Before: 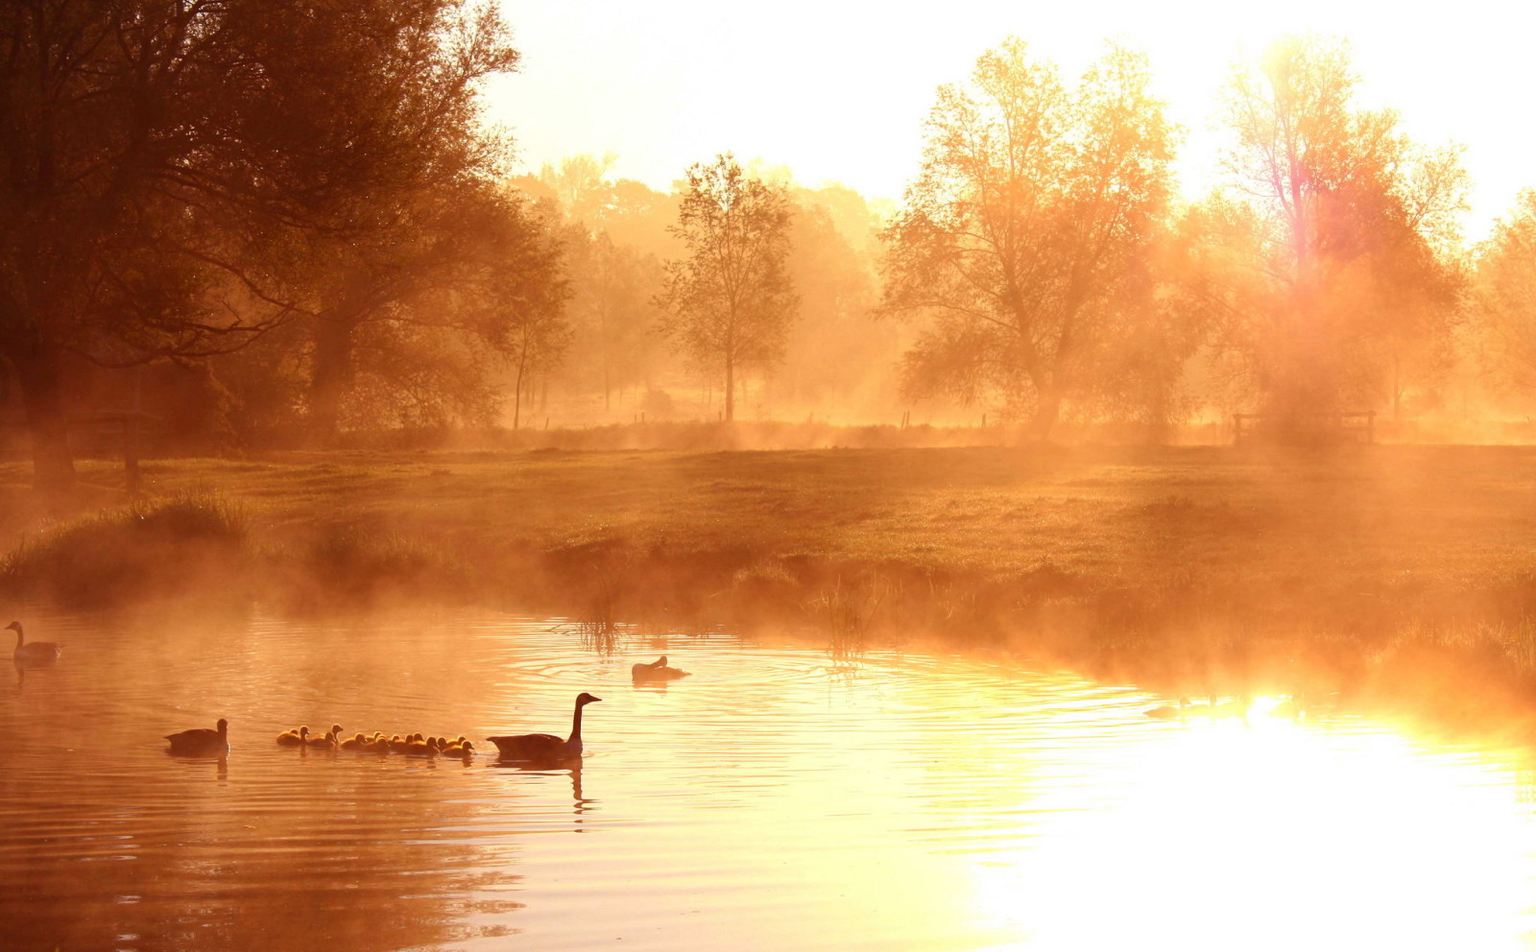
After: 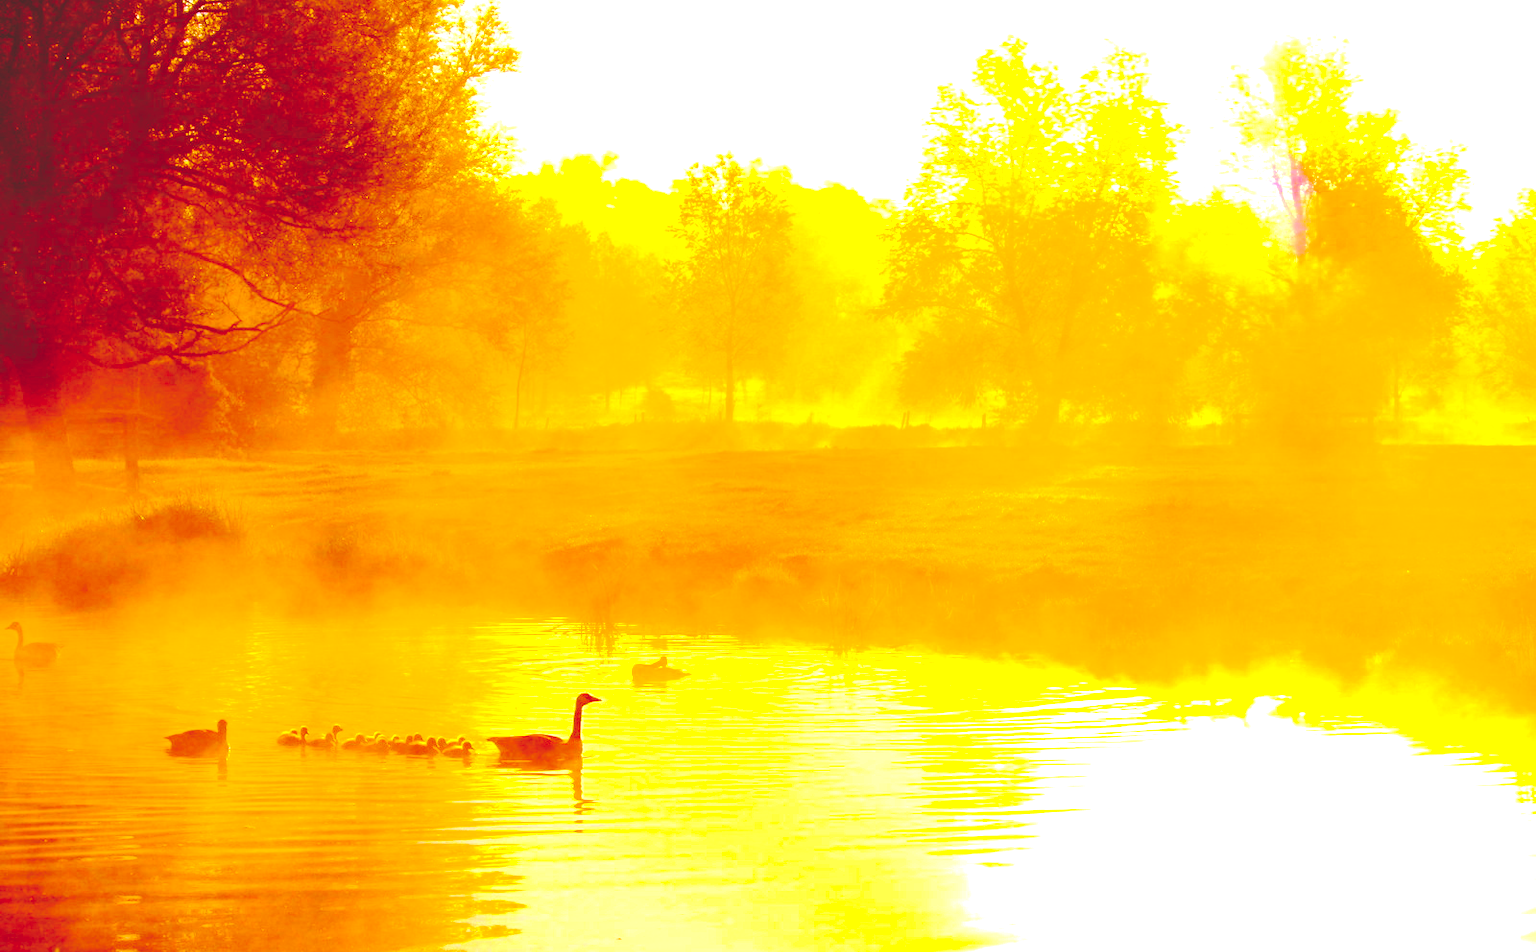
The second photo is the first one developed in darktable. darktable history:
base curve: curves: ch0 [(0, 0) (0.297, 0.298) (1, 1)], preserve colors none
tone curve: curves: ch0 [(0, 0) (0.003, 0.169) (0.011, 0.169) (0.025, 0.169) (0.044, 0.173) (0.069, 0.178) (0.1, 0.183) (0.136, 0.185) (0.177, 0.197) (0.224, 0.227) (0.277, 0.292) (0.335, 0.391) (0.399, 0.491) (0.468, 0.592) (0.543, 0.672) (0.623, 0.734) (0.709, 0.785) (0.801, 0.844) (0.898, 0.893) (1, 1)], preserve colors none
exposure: black level correction 0, exposure 1.101 EV, compensate highlight preservation false
color balance rgb: shadows lift › chroma 0.911%, shadows lift › hue 110.02°, linear chroma grading › shadows 16.917%, linear chroma grading › highlights 61.149%, linear chroma grading › global chroma 49.935%, perceptual saturation grading › global saturation 29.487%, perceptual brilliance grading › mid-tones 9.554%, perceptual brilliance grading › shadows 15.533%
tone equalizer: -8 EV 0.039 EV
